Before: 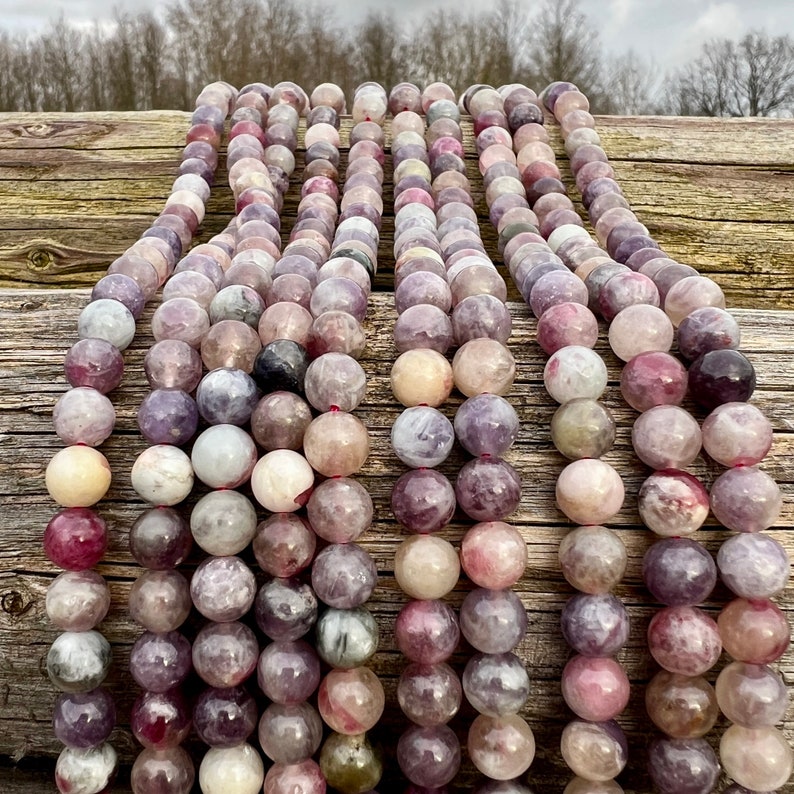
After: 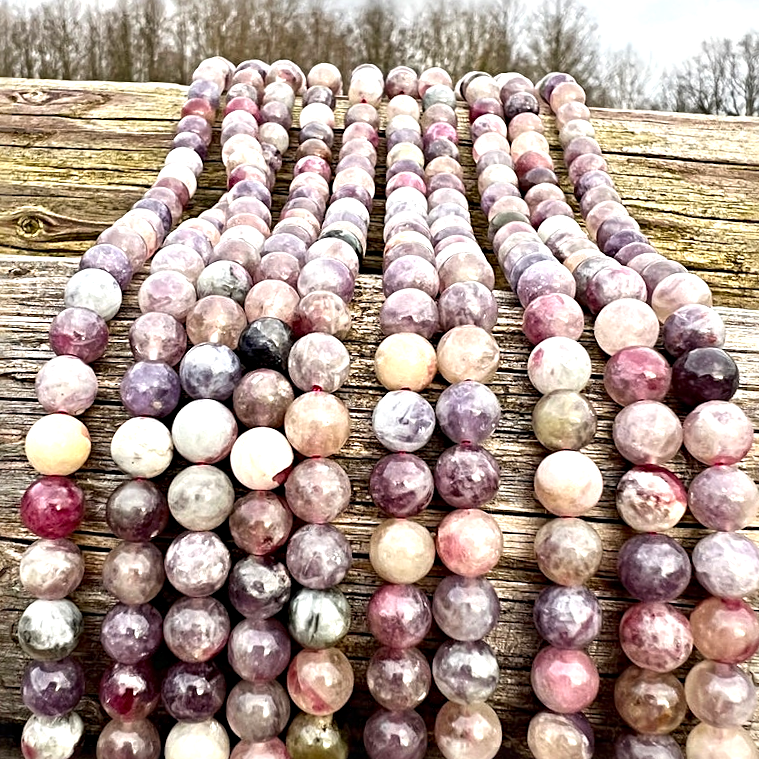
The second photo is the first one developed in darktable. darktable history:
exposure: black level correction 0, exposure 0.703 EV, compensate highlight preservation false
crop and rotate: angle -2.64°
sharpen: radius 4.921
